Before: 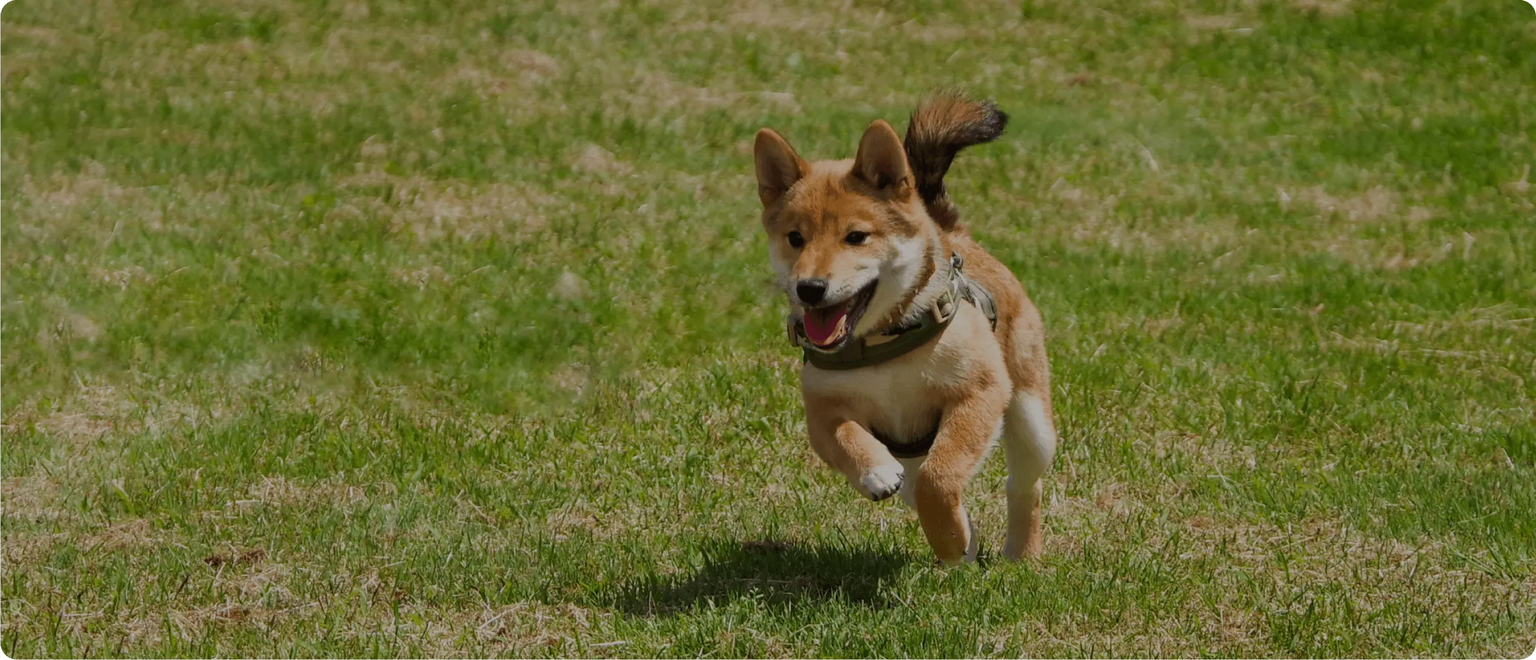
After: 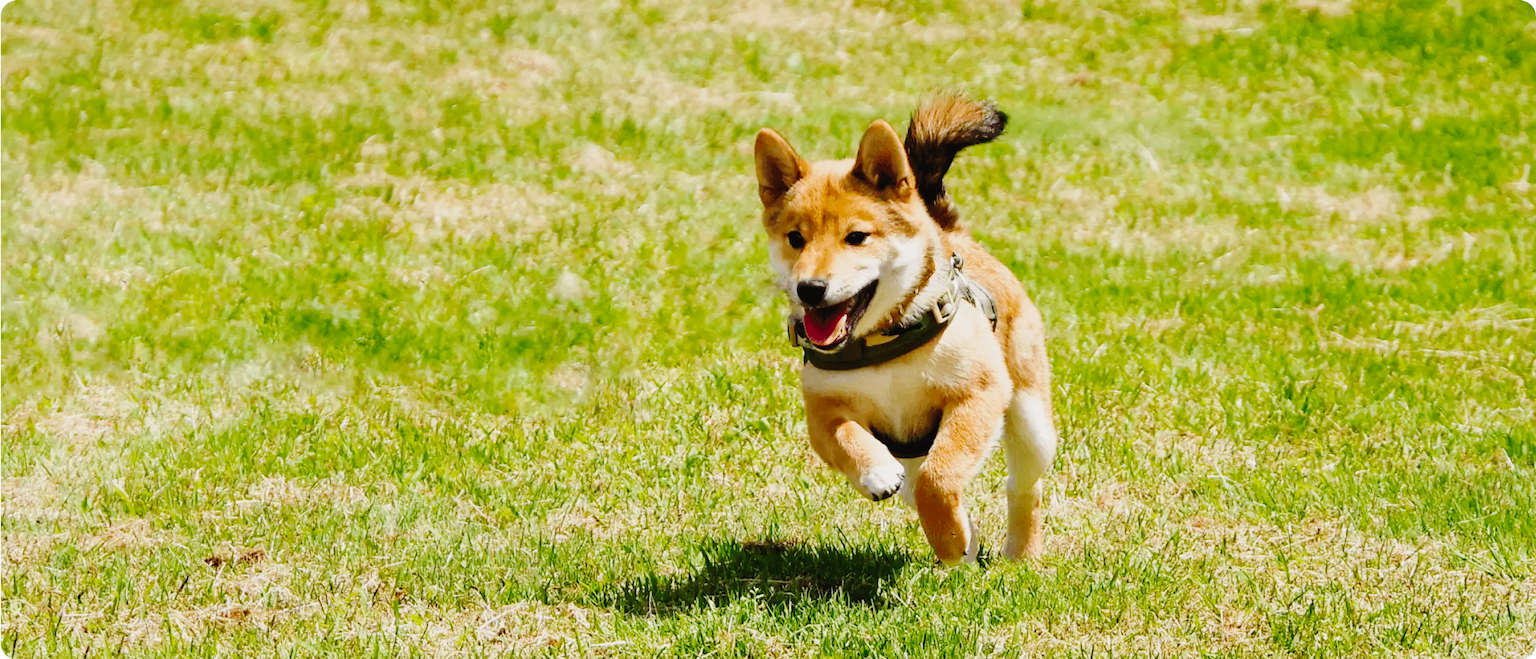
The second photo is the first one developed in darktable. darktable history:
base curve: curves: ch0 [(0, 0) (0.012, 0.01) (0.073, 0.168) (0.31, 0.711) (0.645, 0.957) (1, 1)], preserve colors none
tone curve: curves: ch0 [(0, 0) (0.003, 0.02) (0.011, 0.023) (0.025, 0.028) (0.044, 0.045) (0.069, 0.063) (0.1, 0.09) (0.136, 0.122) (0.177, 0.166) (0.224, 0.223) (0.277, 0.297) (0.335, 0.384) (0.399, 0.461) (0.468, 0.549) (0.543, 0.632) (0.623, 0.705) (0.709, 0.772) (0.801, 0.844) (0.898, 0.91) (1, 1)], preserve colors none
